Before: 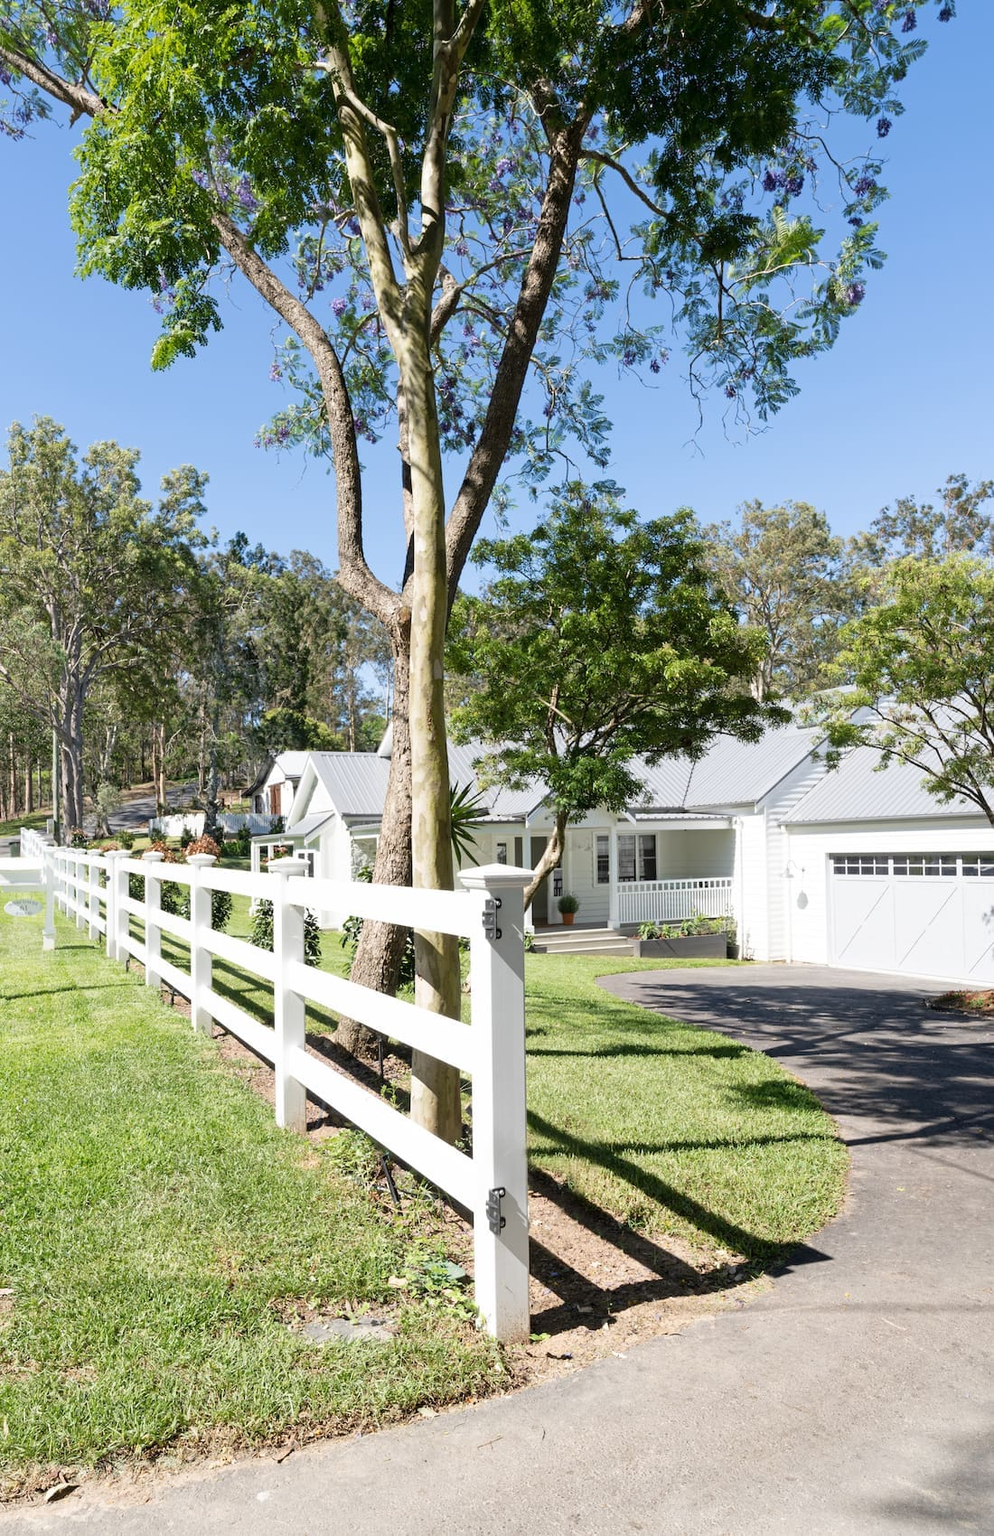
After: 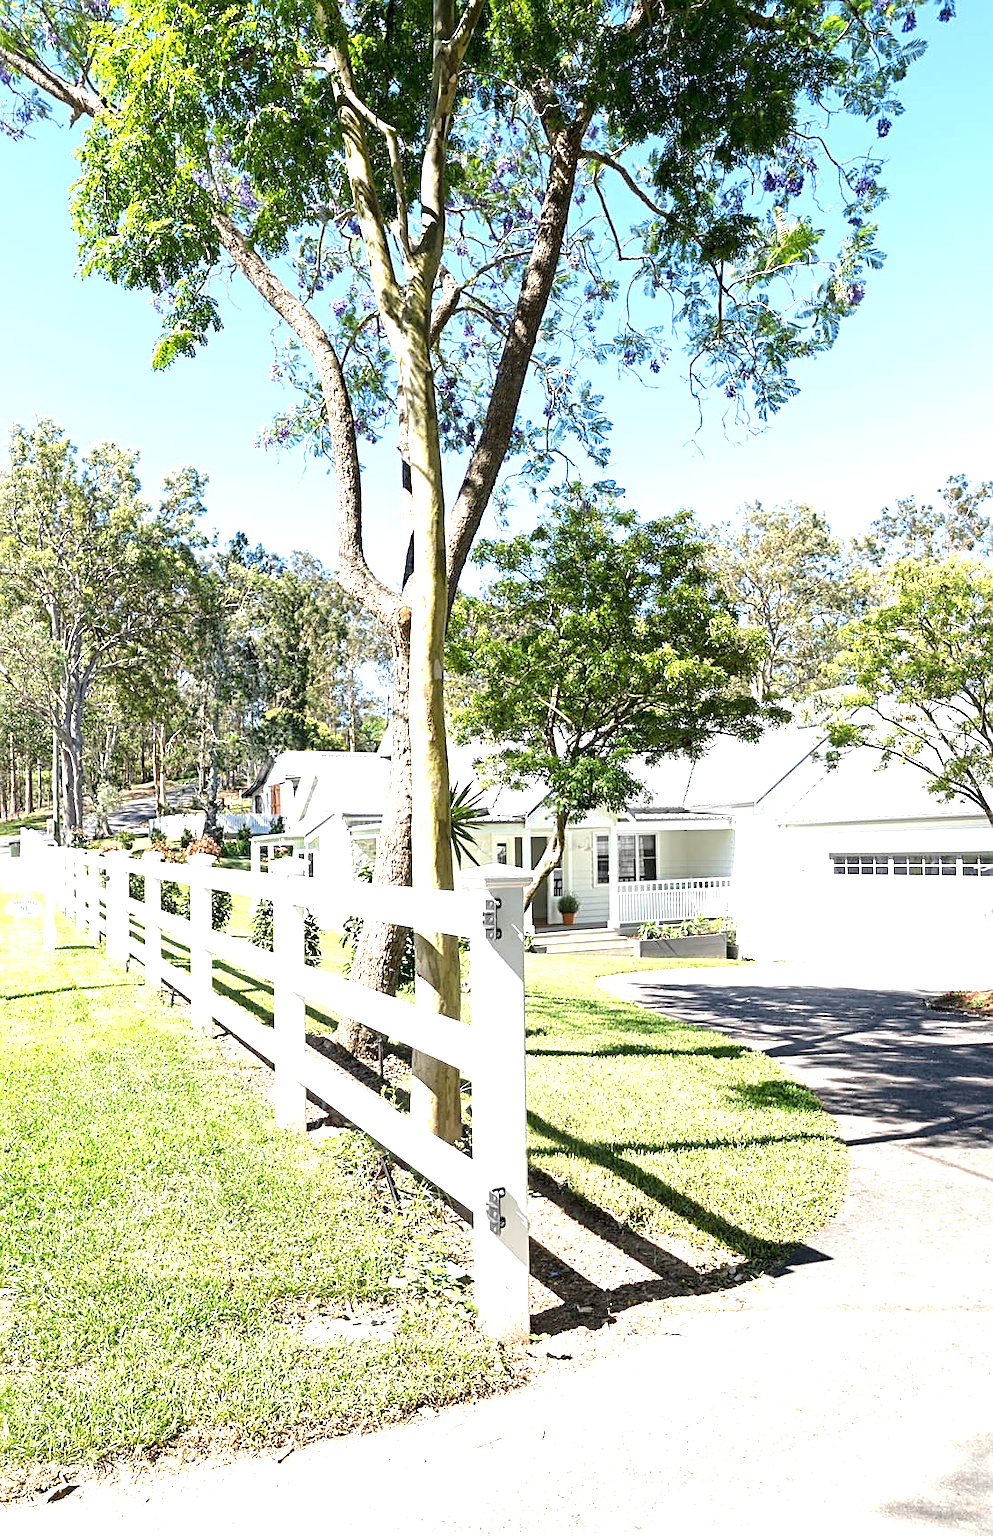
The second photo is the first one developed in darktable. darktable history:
exposure: exposure 1.25 EV, compensate exposure bias true, compensate highlight preservation false
sharpen: on, module defaults
local contrast: highlights 100%, shadows 100%, detail 120%, midtone range 0.2
